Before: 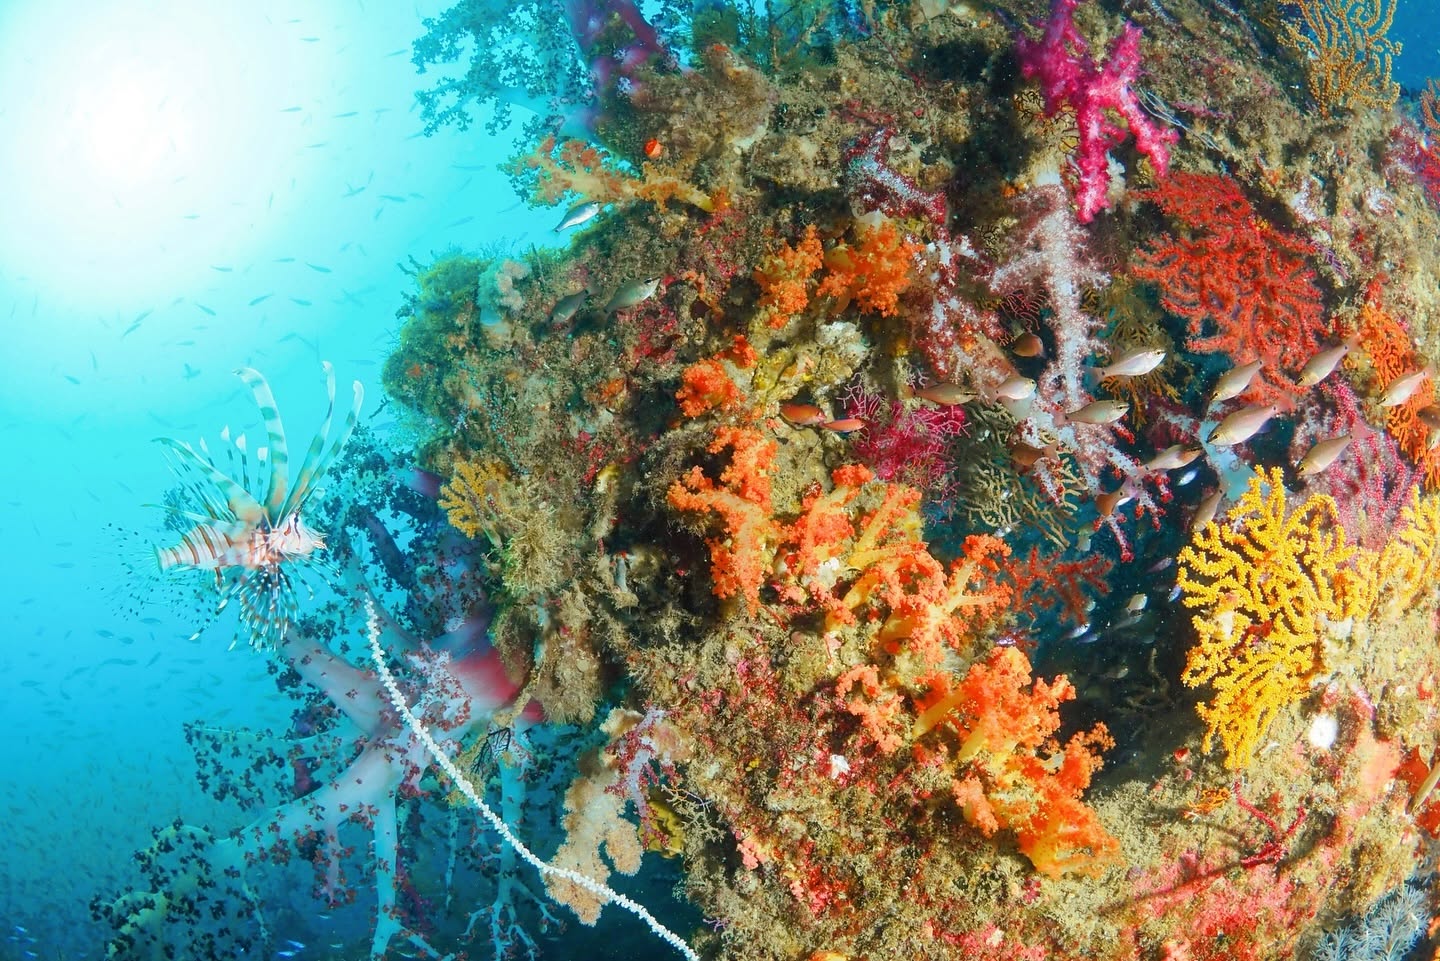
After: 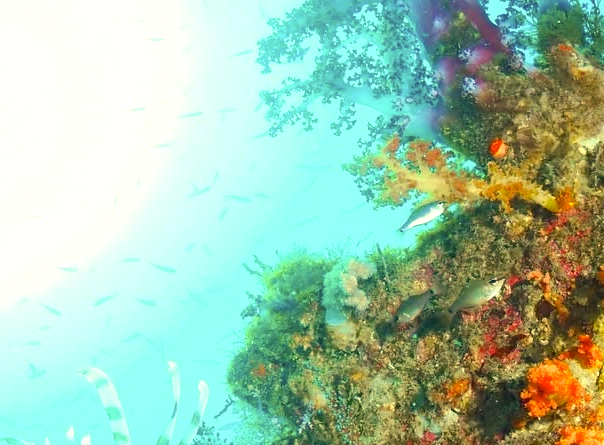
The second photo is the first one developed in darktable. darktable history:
exposure: exposure 0.6 EV, compensate highlight preservation false
crop and rotate: left 10.817%, top 0.062%, right 47.194%, bottom 53.626%
color correction: highlights a* 2.72, highlights b* 22.8
